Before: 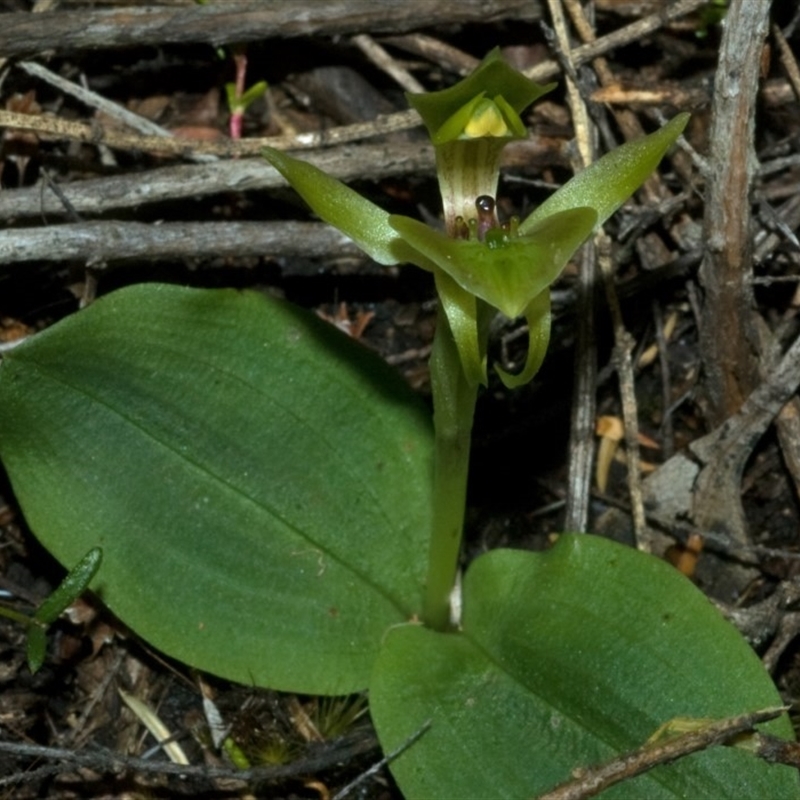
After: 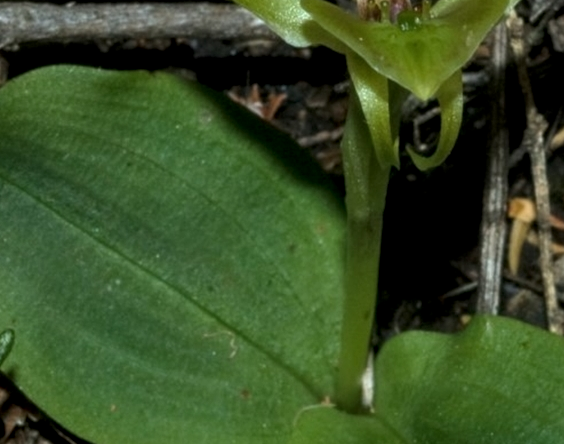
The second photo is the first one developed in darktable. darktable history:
crop: left 11.086%, top 27.314%, right 18.306%, bottom 17.062%
local contrast: on, module defaults
